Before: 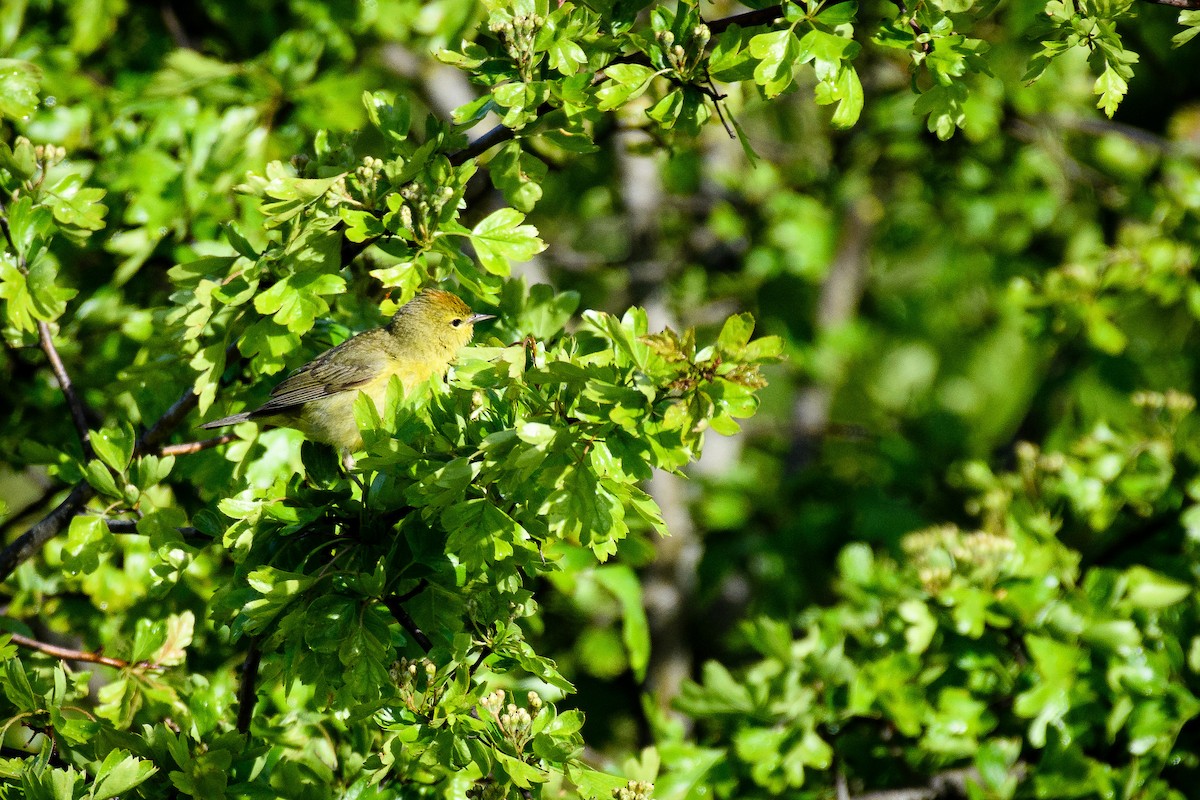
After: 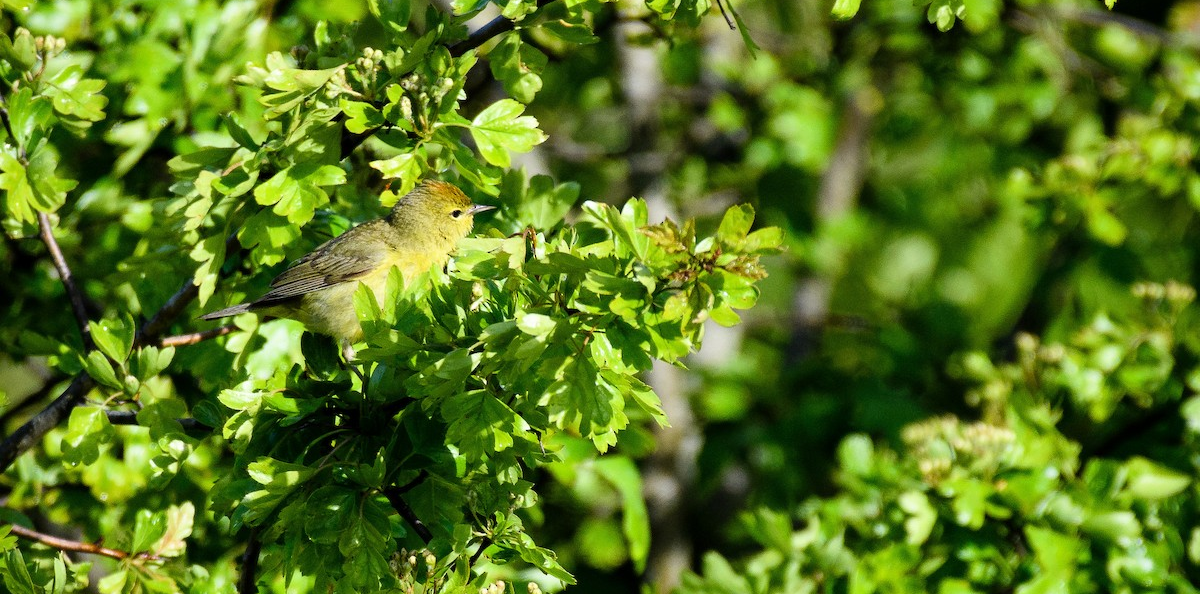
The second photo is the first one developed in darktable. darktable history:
crop: top 13.704%, bottom 11.414%
